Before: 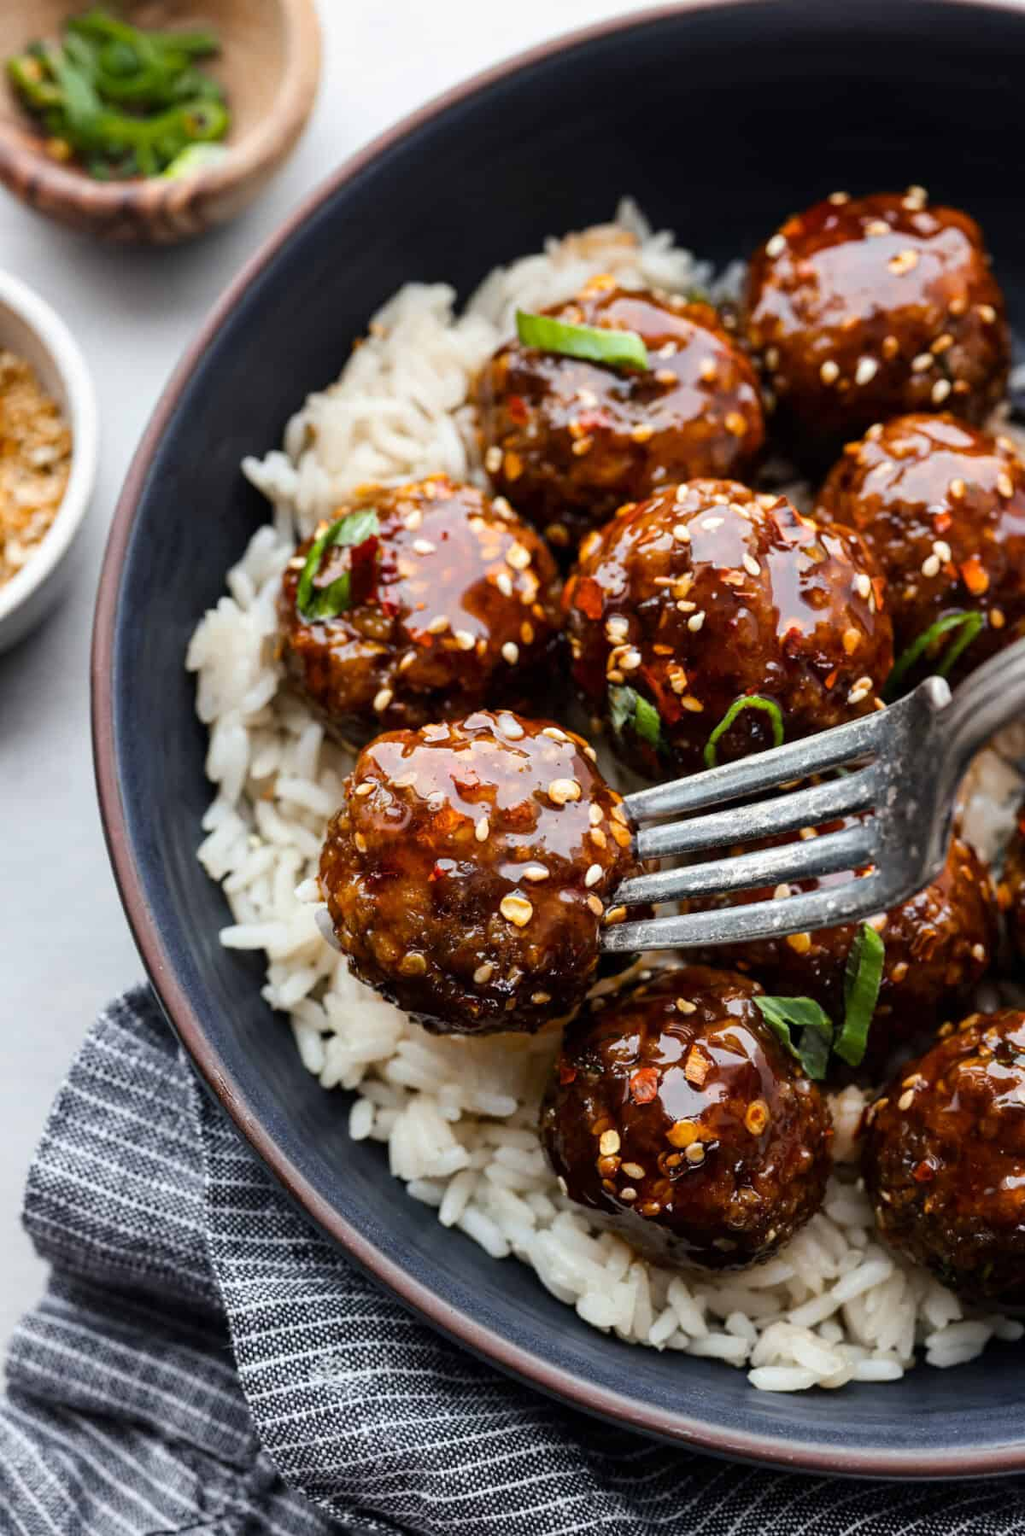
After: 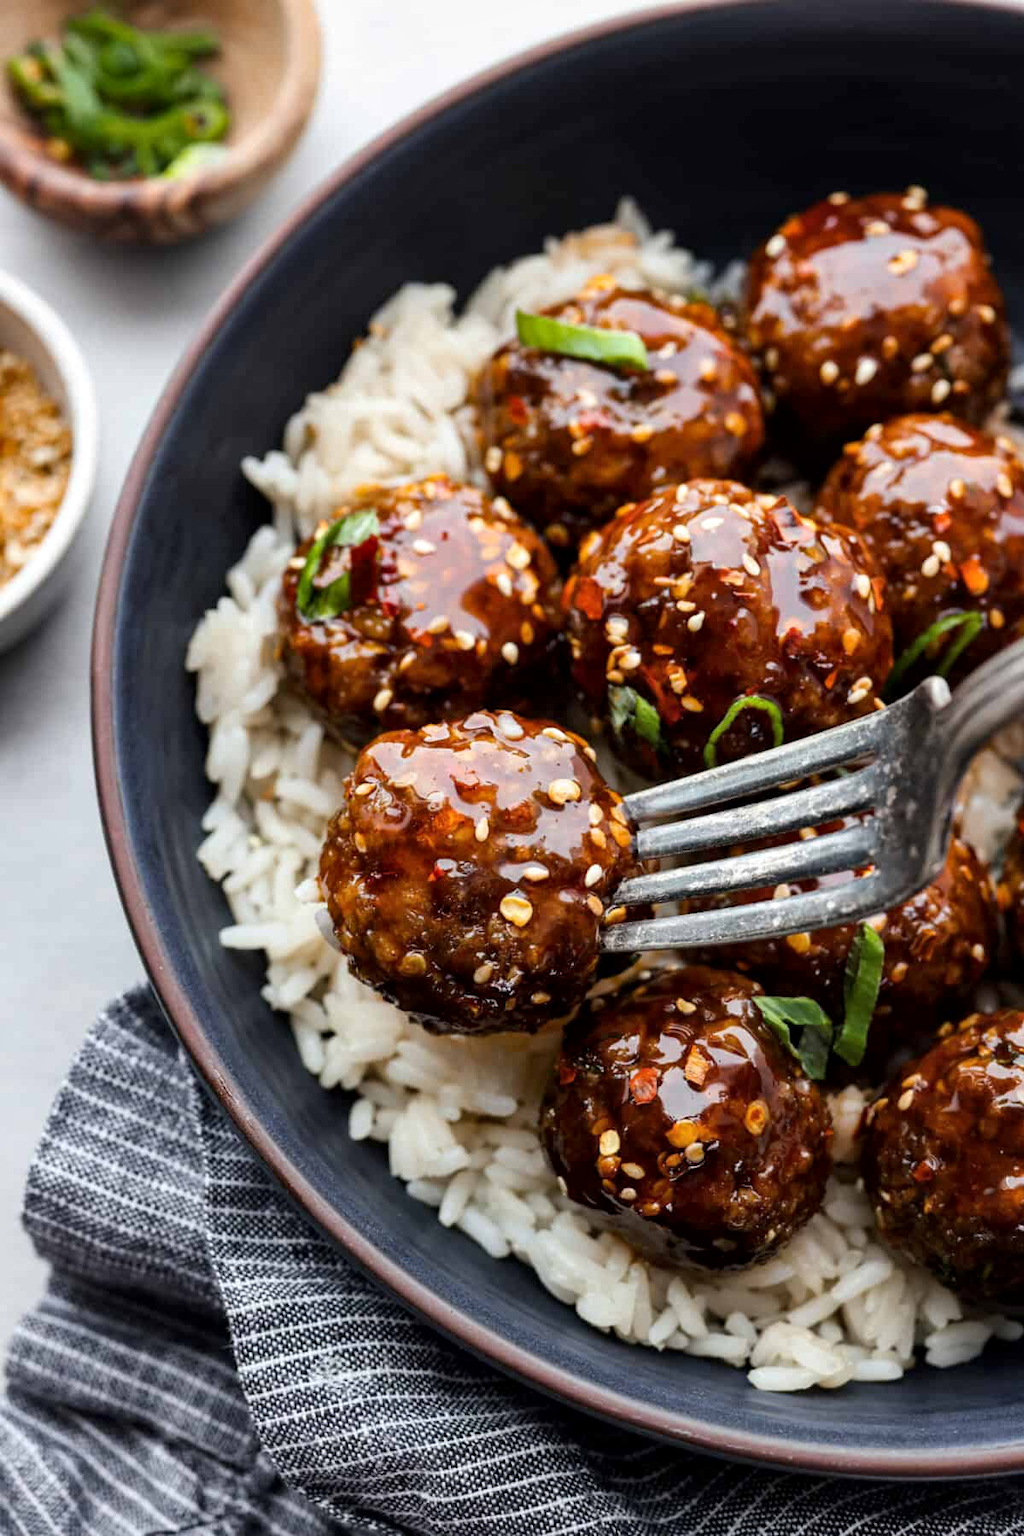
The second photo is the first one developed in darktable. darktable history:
local contrast: mode bilateral grid, contrast 20, coarseness 49, detail 120%, midtone range 0.2
